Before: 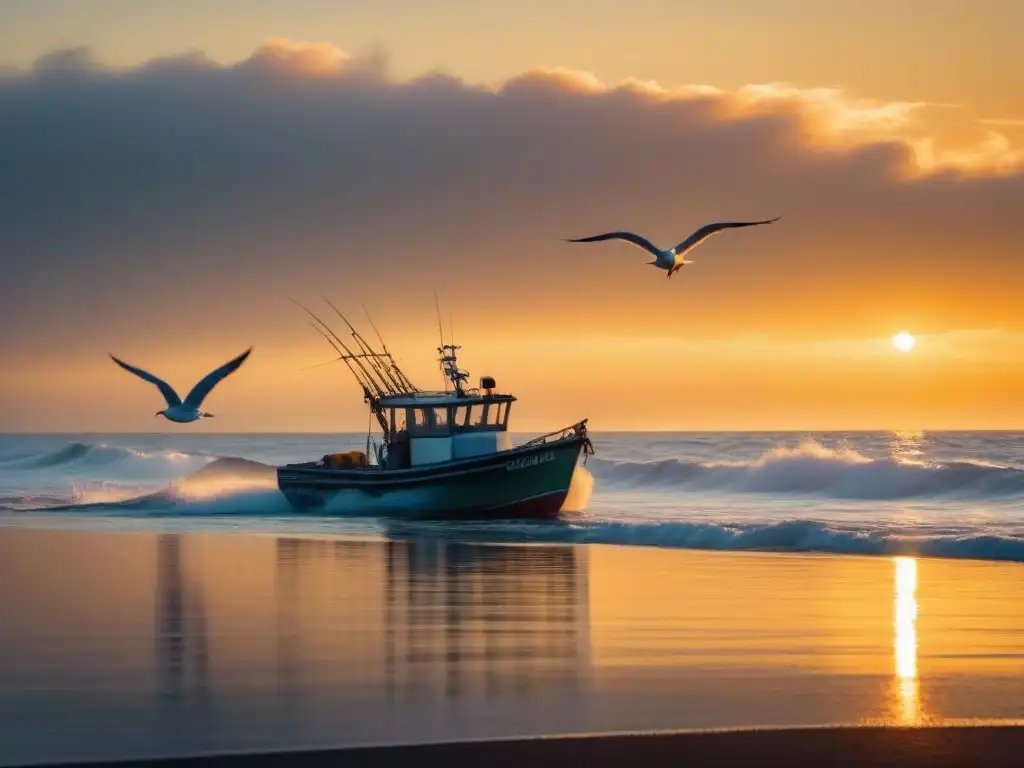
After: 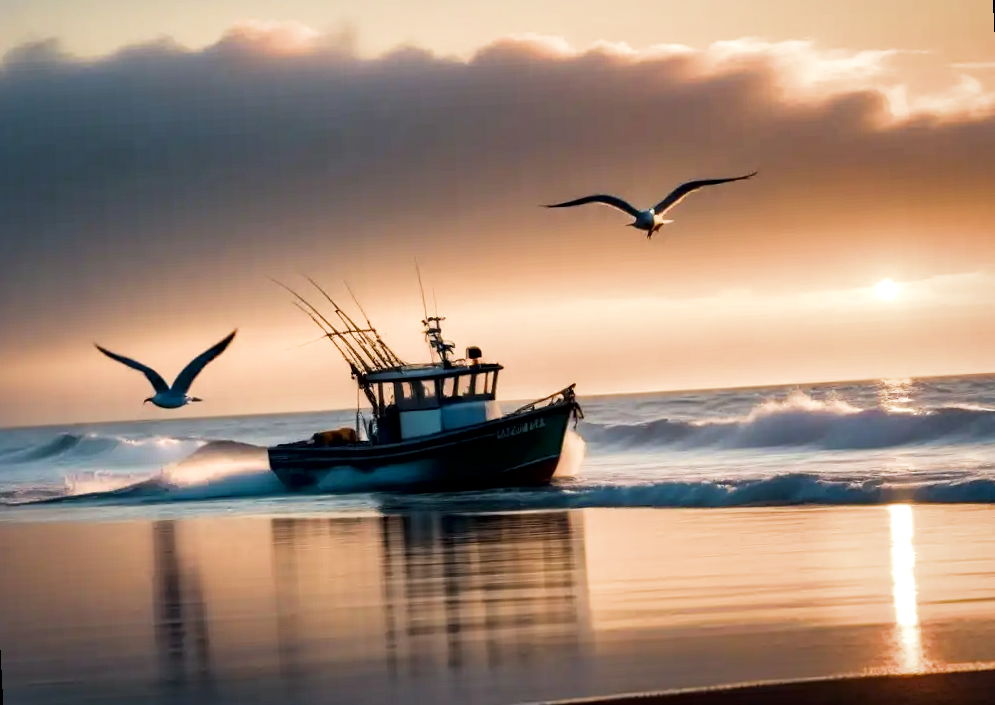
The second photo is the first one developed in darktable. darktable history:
local contrast: mode bilateral grid, contrast 100, coarseness 100, detail 165%, midtone range 0.2
exposure: black level correction 0, exposure 0.5 EV, compensate highlight preservation false
filmic rgb: middle gray luminance 21.73%, black relative exposure -14 EV, white relative exposure 2.96 EV, threshold 6 EV, target black luminance 0%, hardness 8.81, latitude 59.69%, contrast 1.208, highlights saturation mix 5%, shadows ↔ highlights balance 41.6%, add noise in highlights 0, color science v3 (2019), use custom middle-gray values true, iterations of high-quality reconstruction 0, contrast in highlights soft, enable highlight reconstruction true
tone equalizer: on, module defaults
rotate and perspective: rotation -3°, crop left 0.031, crop right 0.968, crop top 0.07, crop bottom 0.93
